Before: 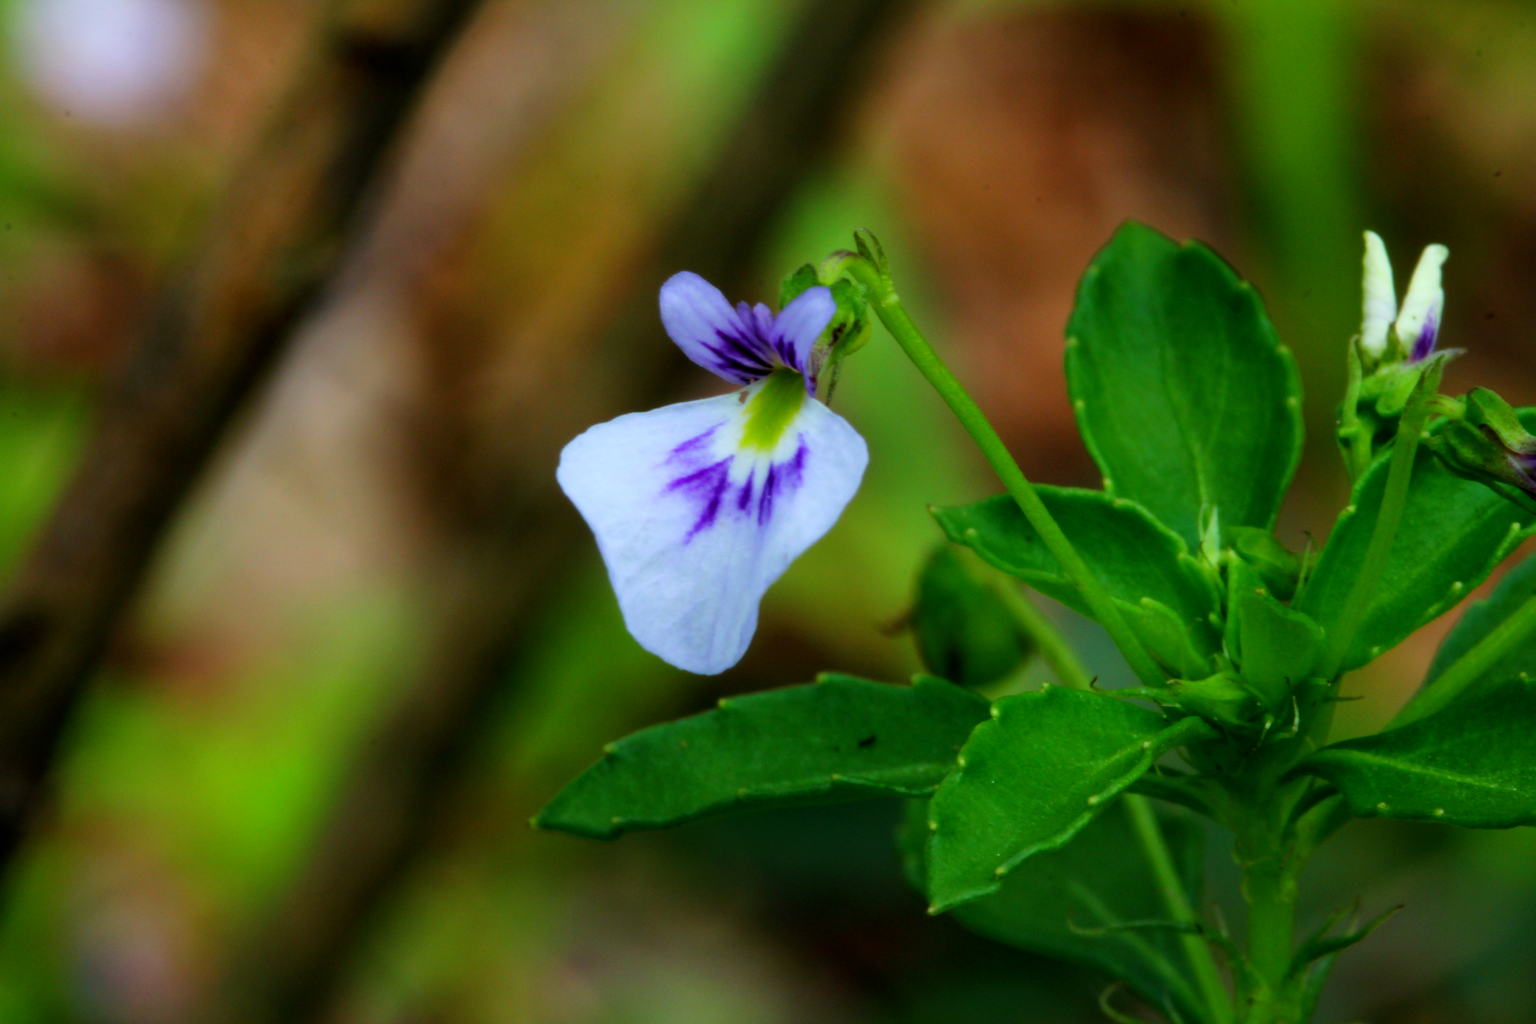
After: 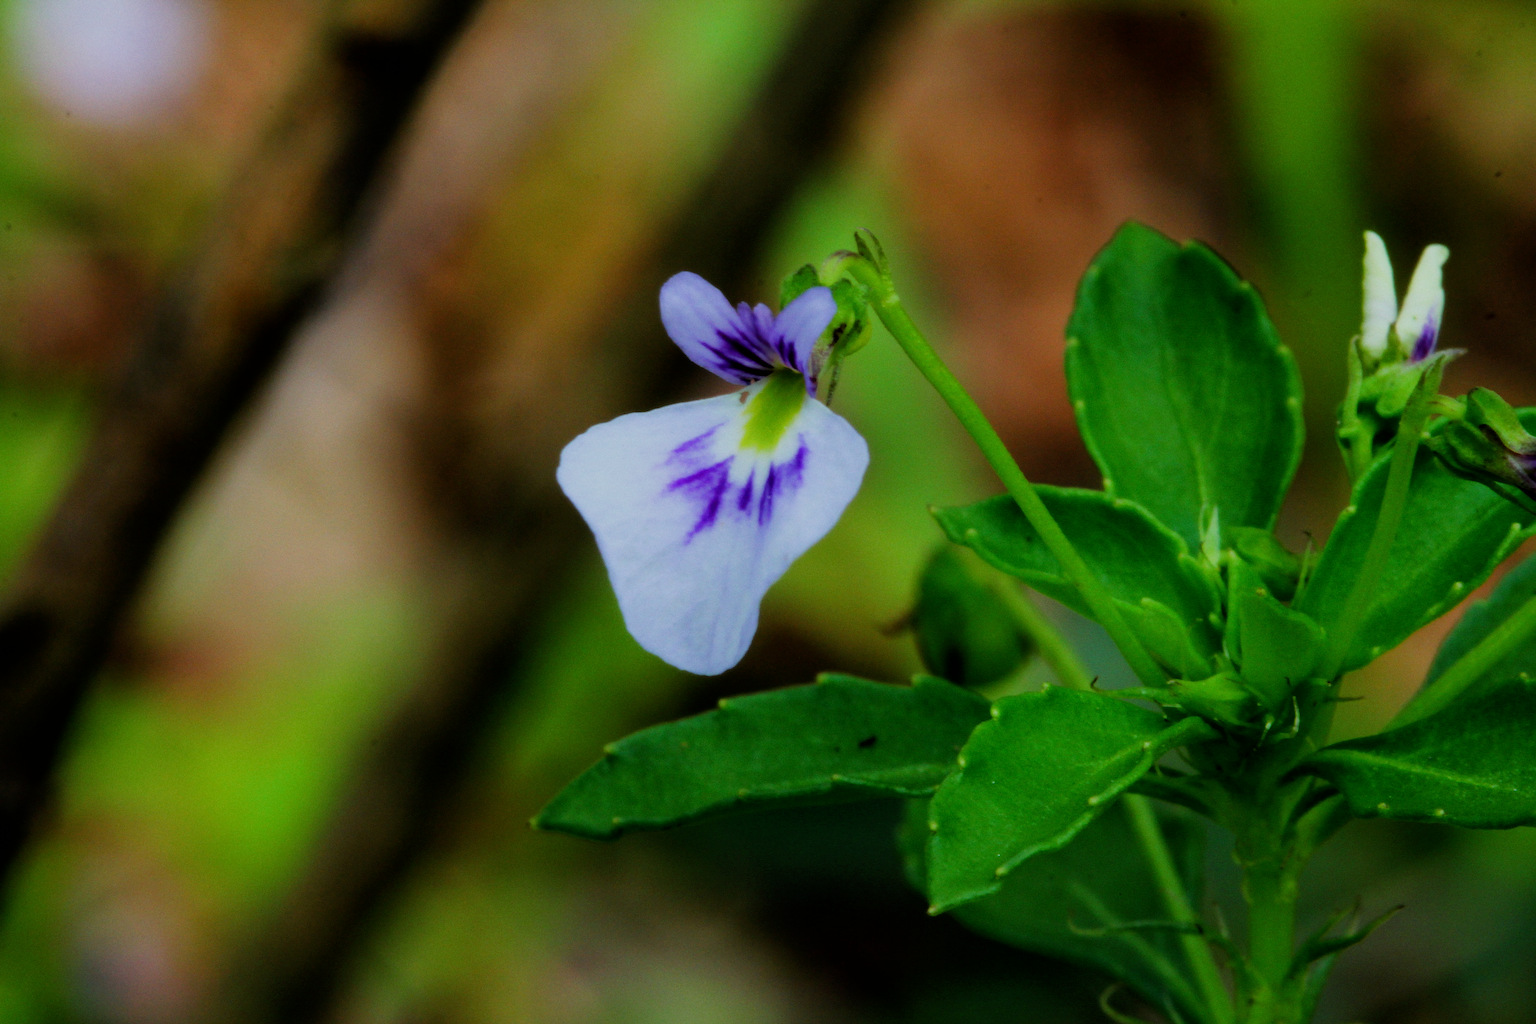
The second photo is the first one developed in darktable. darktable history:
grain: coarseness 0.09 ISO, strength 16.61%
filmic rgb: black relative exposure -7.65 EV, white relative exposure 4.56 EV, hardness 3.61
sharpen: on, module defaults
